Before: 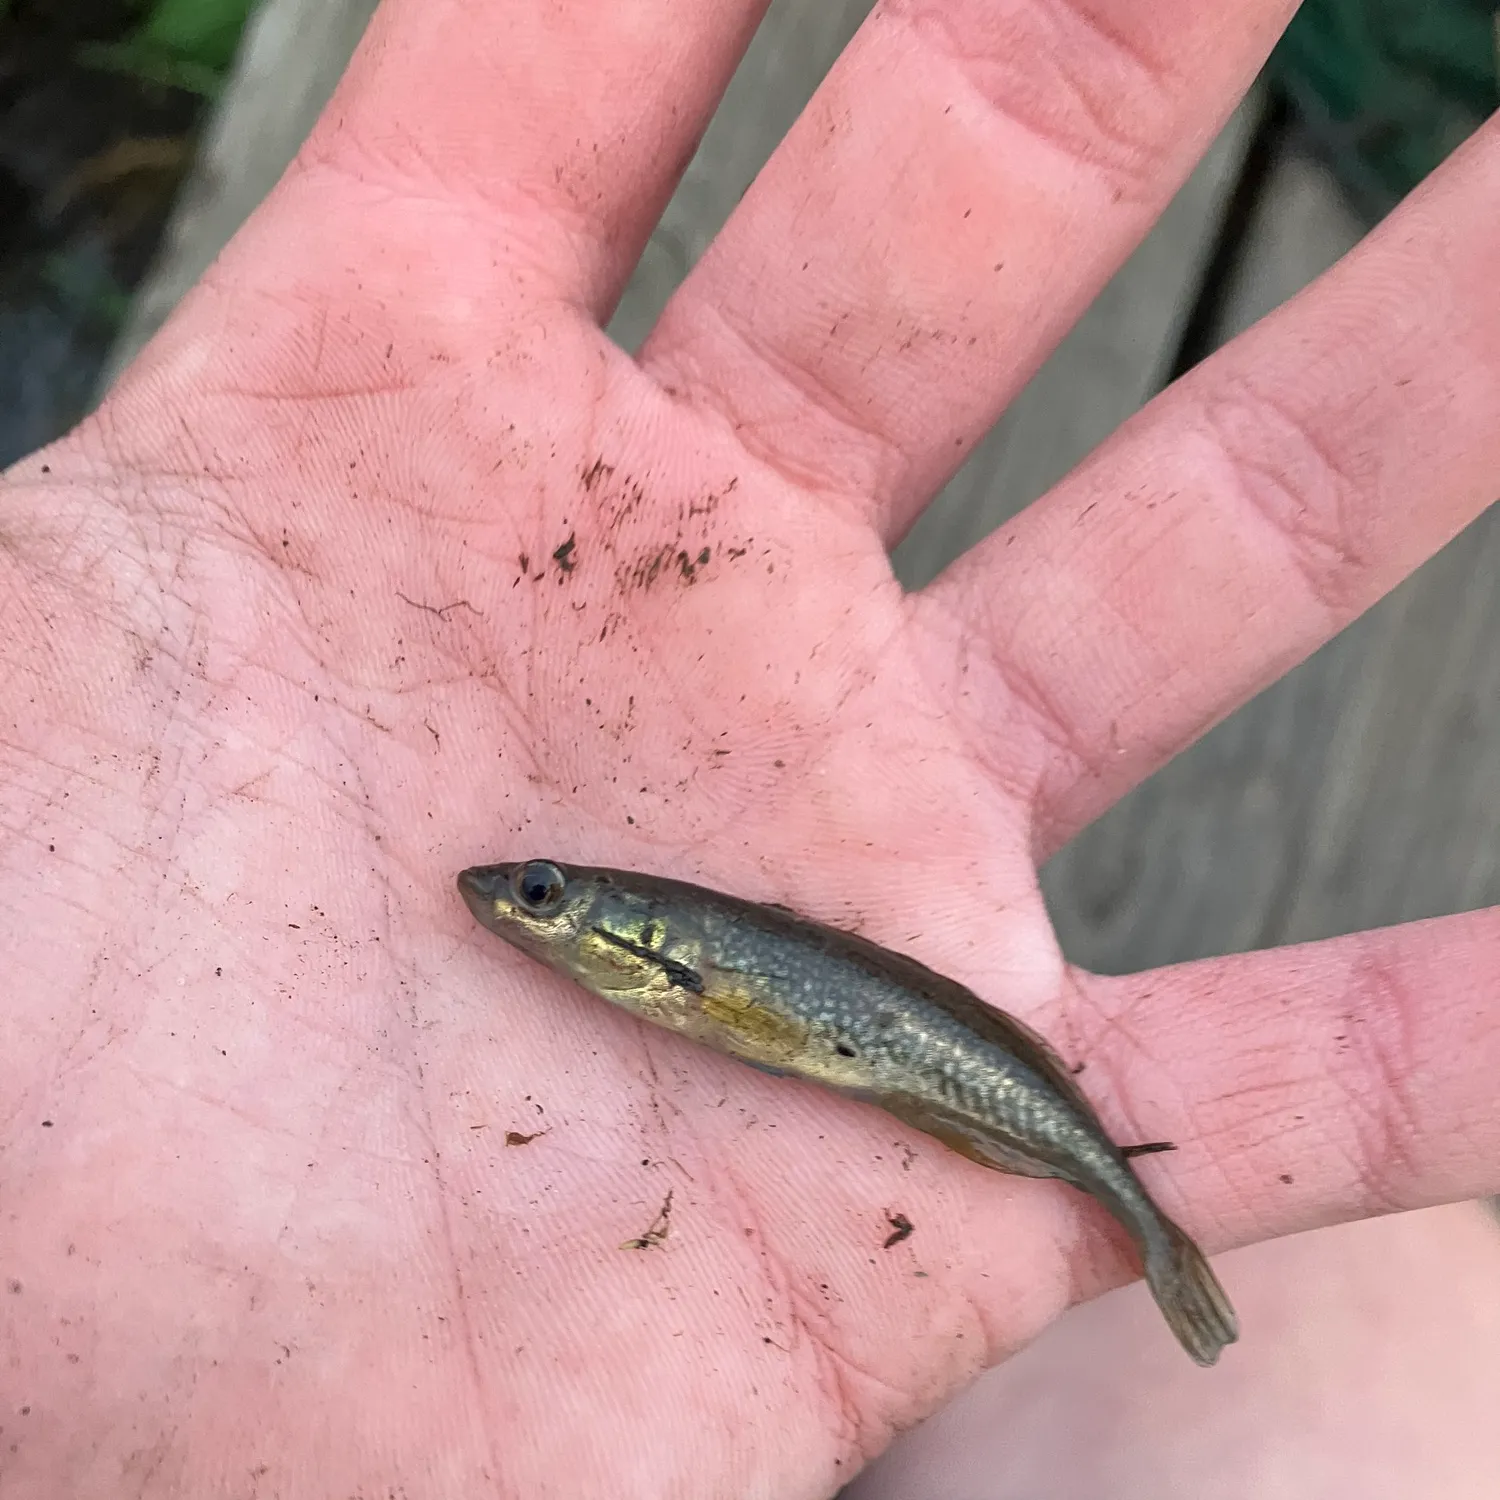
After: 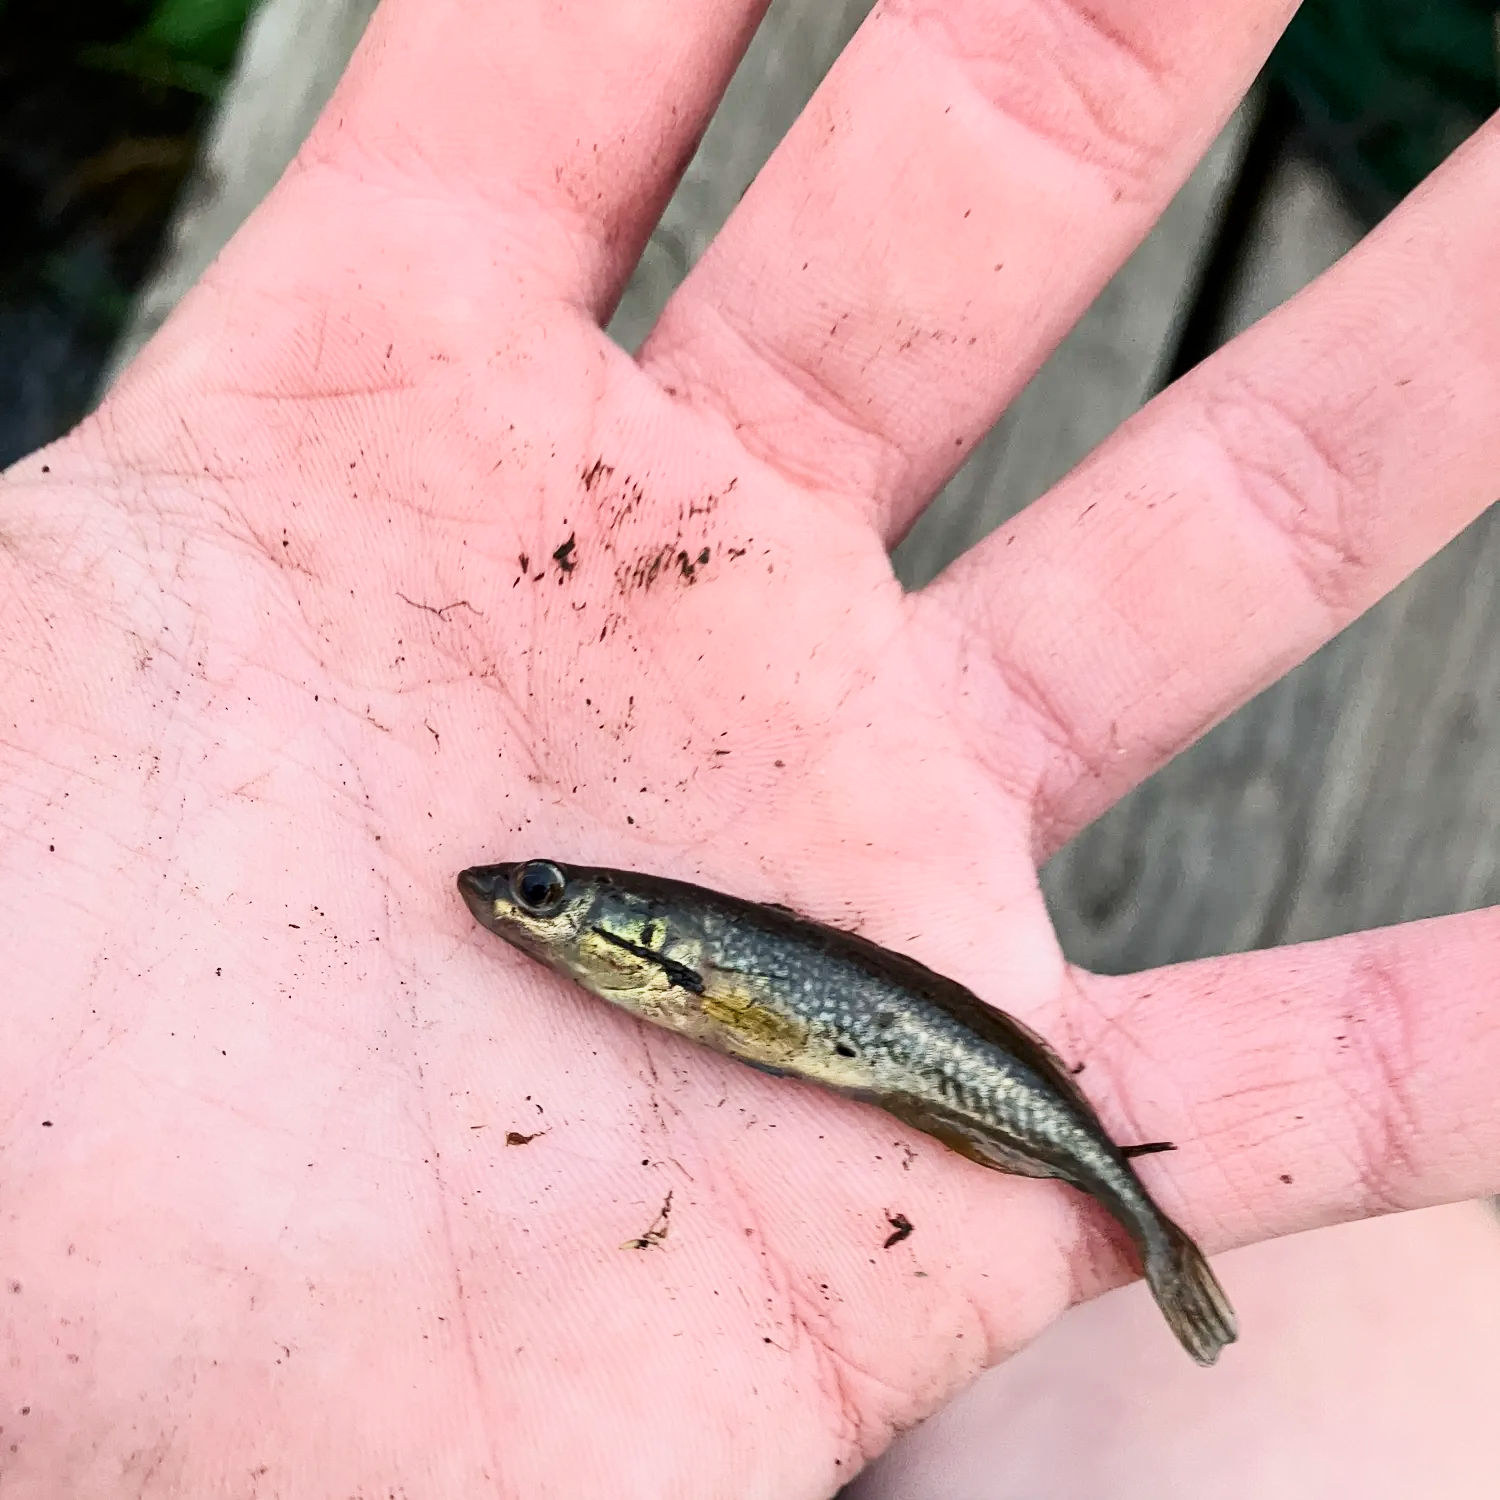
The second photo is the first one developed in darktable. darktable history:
contrast brightness saturation: contrast 0.396, brightness 0.096, saturation 0.211
filmic rgb: black relative exposure -7.19 EV, white relative exposure 5.37 EV, hardness 3.02
